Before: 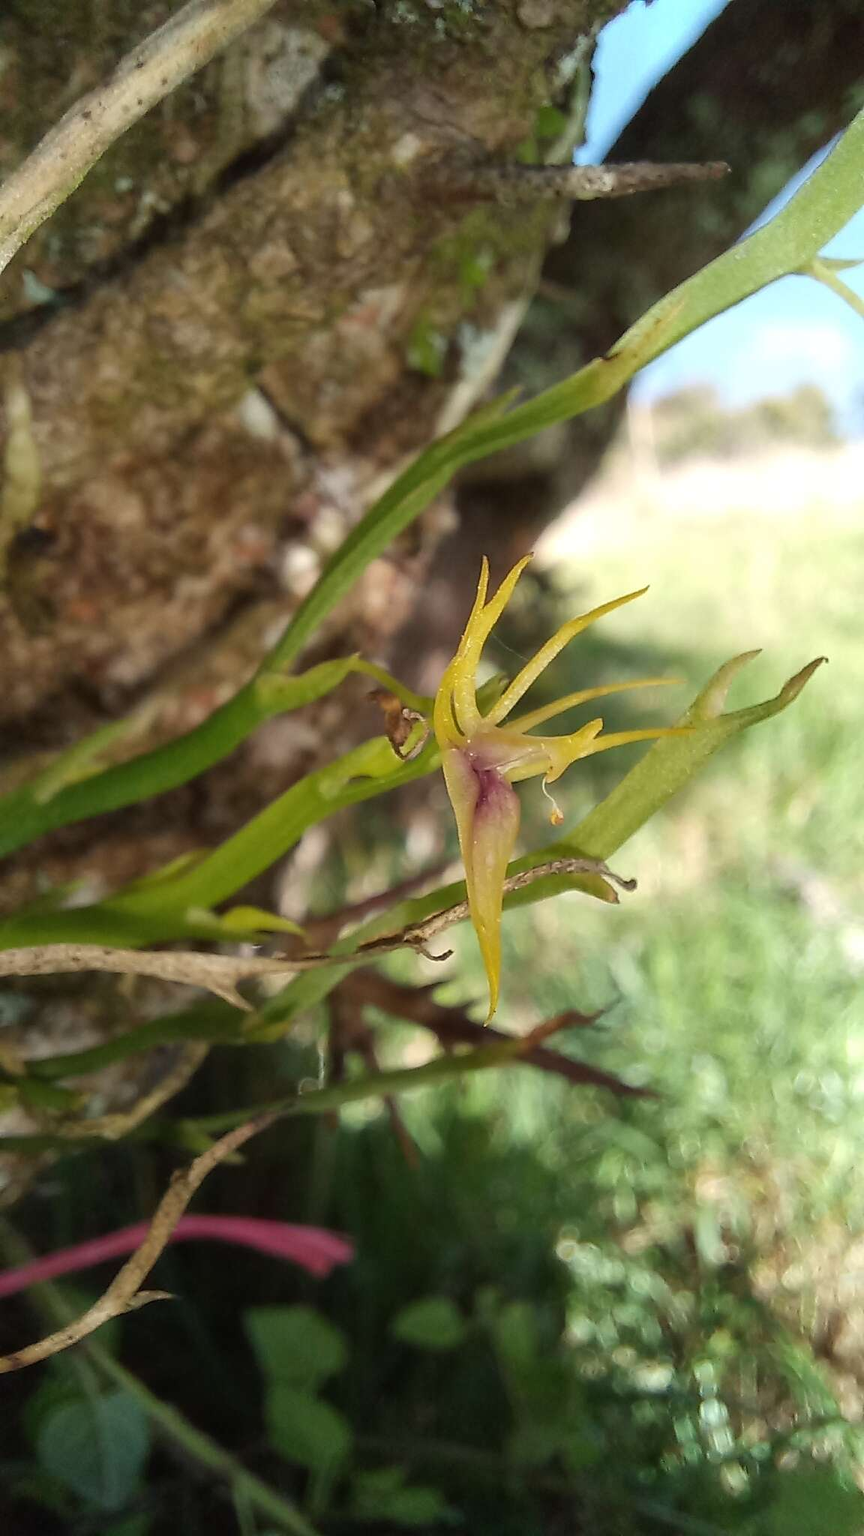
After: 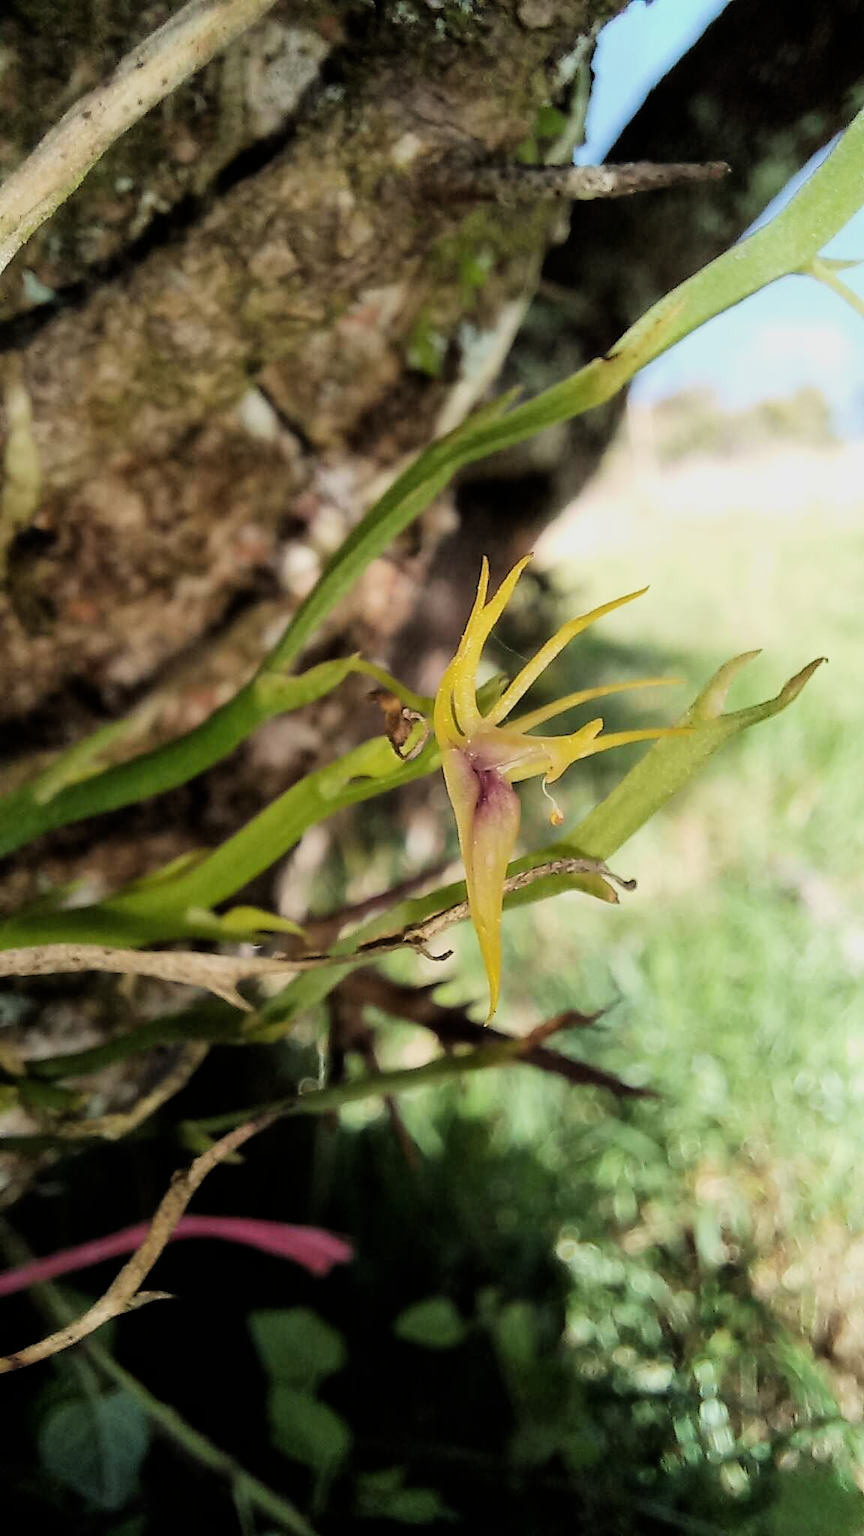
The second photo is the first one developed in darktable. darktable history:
filmic rgb: black relative exposure -5 EV, hardness 2.88, contrast 1.3
exposure: exposure 0.197 EV, compensate highlight preservation false
